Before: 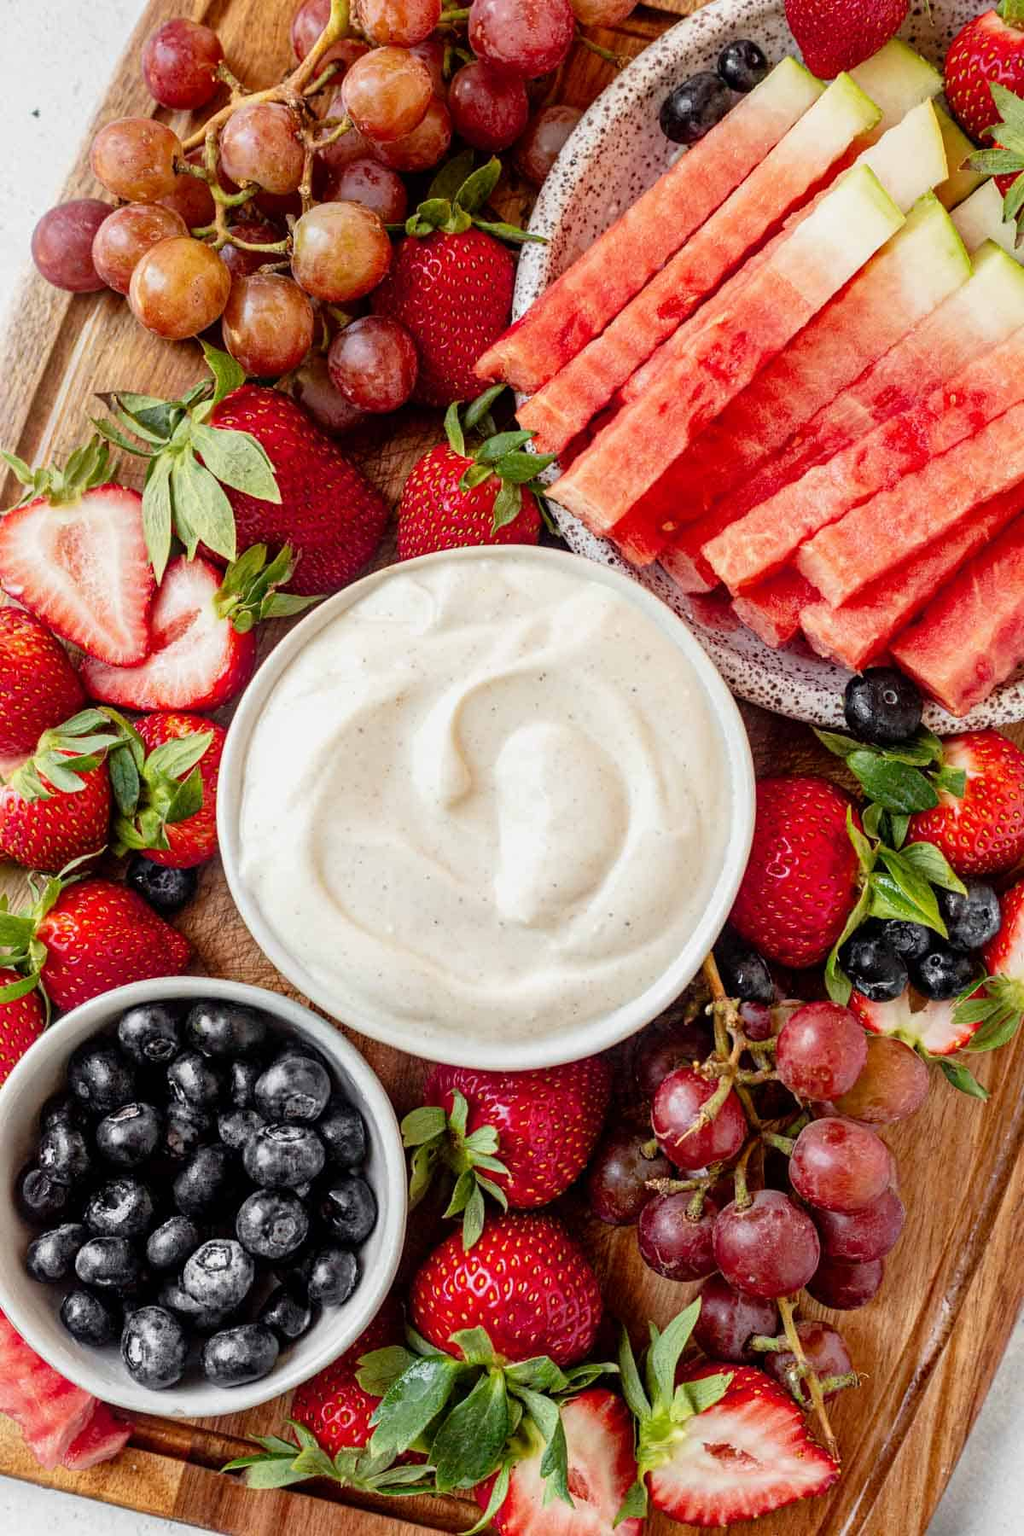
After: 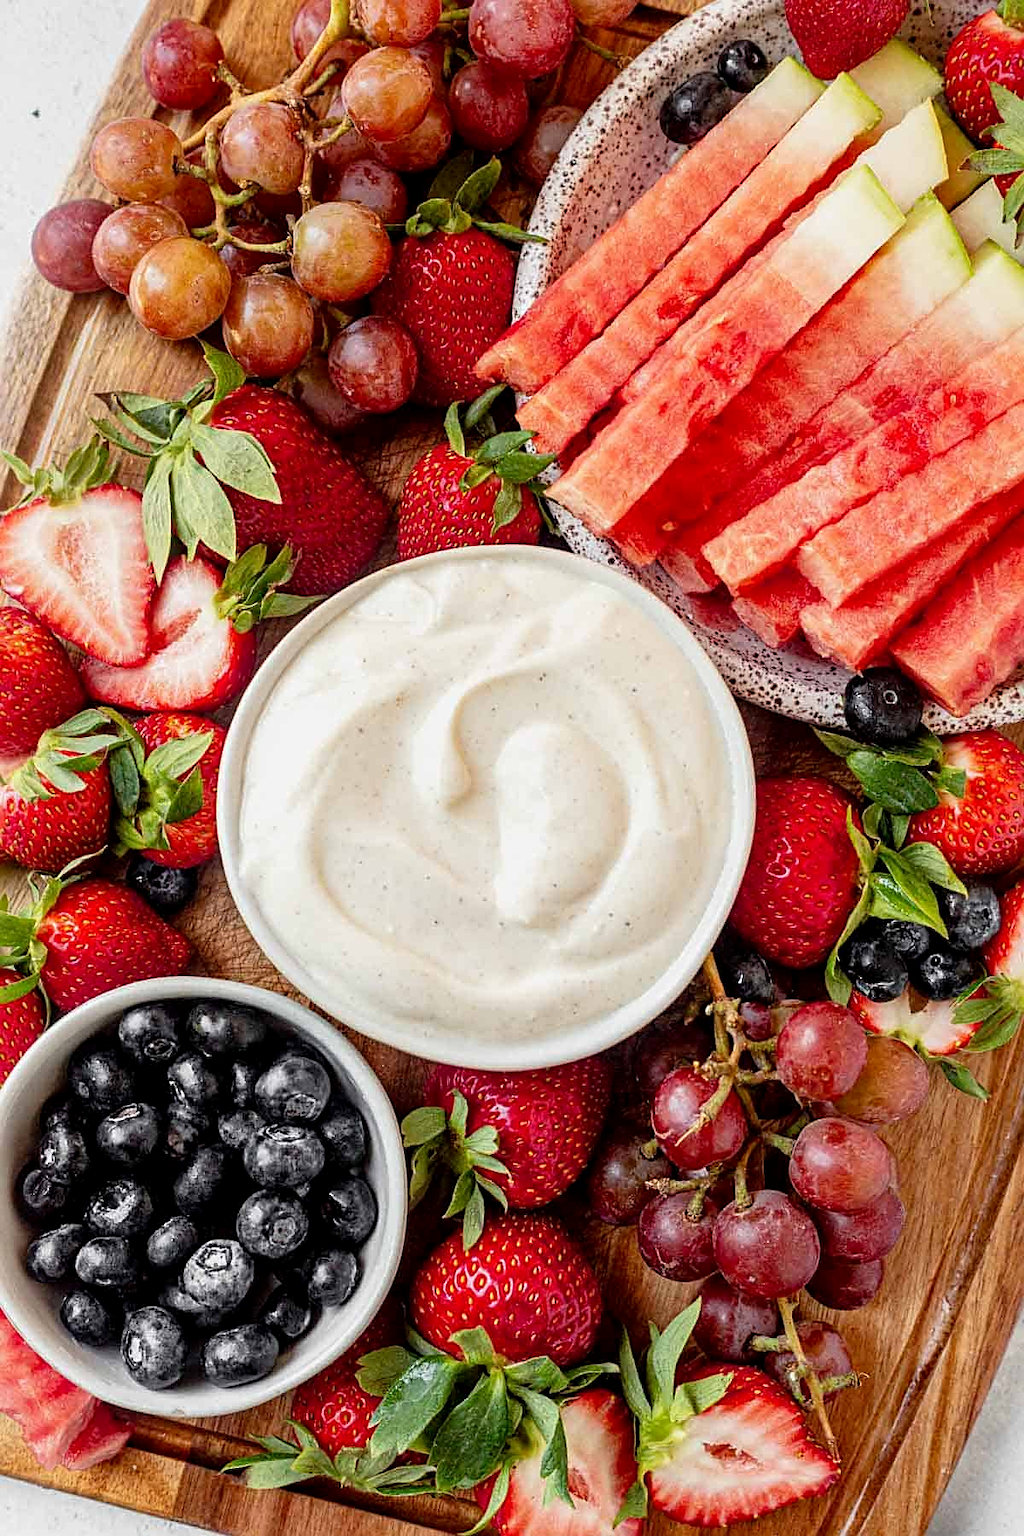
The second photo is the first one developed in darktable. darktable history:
sharpen: on, module defaults
color balance: mode lift, gamma, gain (sRGB), lift [0.97, 1, 1, 1], gamma [1.03, 1, 1, 1]
